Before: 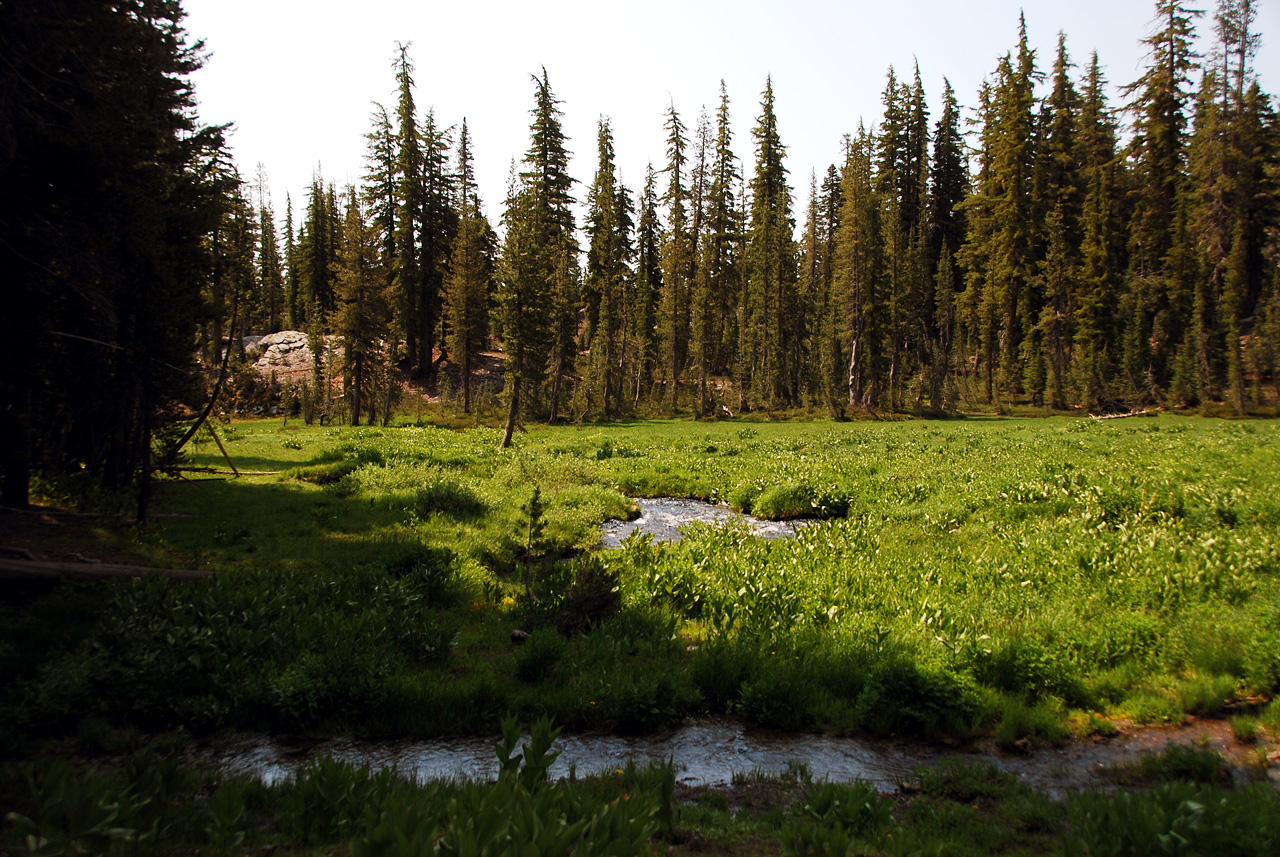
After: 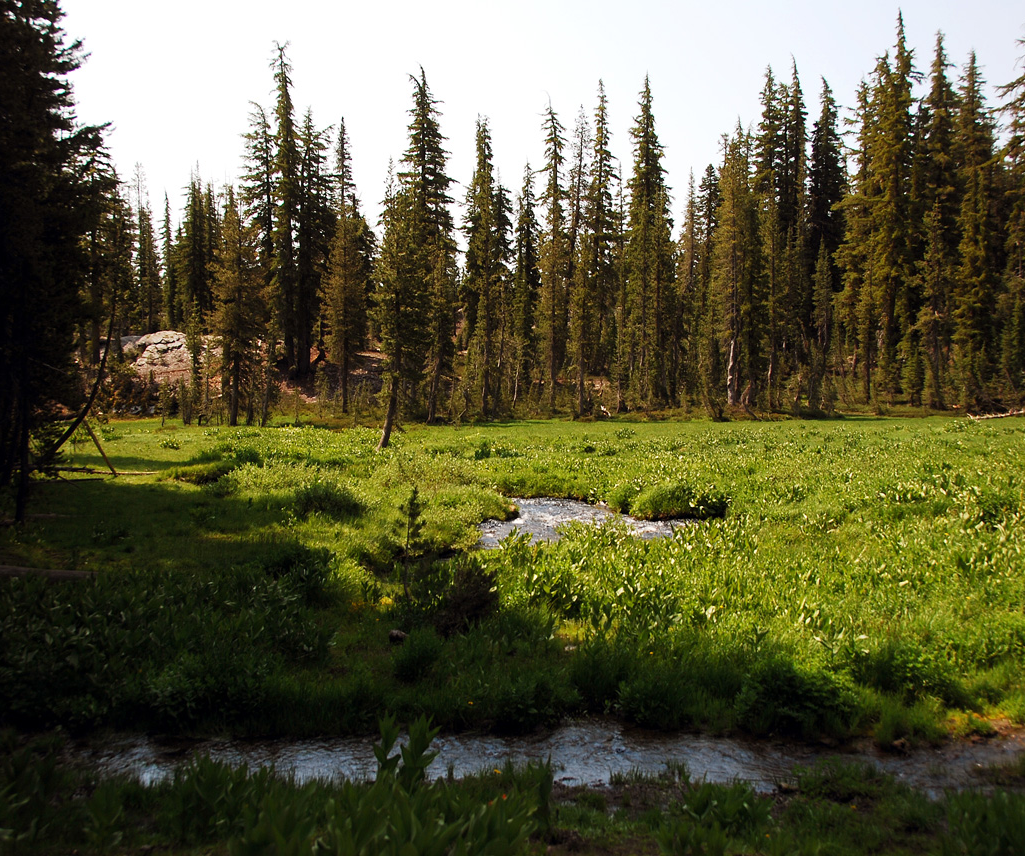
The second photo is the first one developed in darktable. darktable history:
crop and rotate: left 9.594%, right 10.301%
